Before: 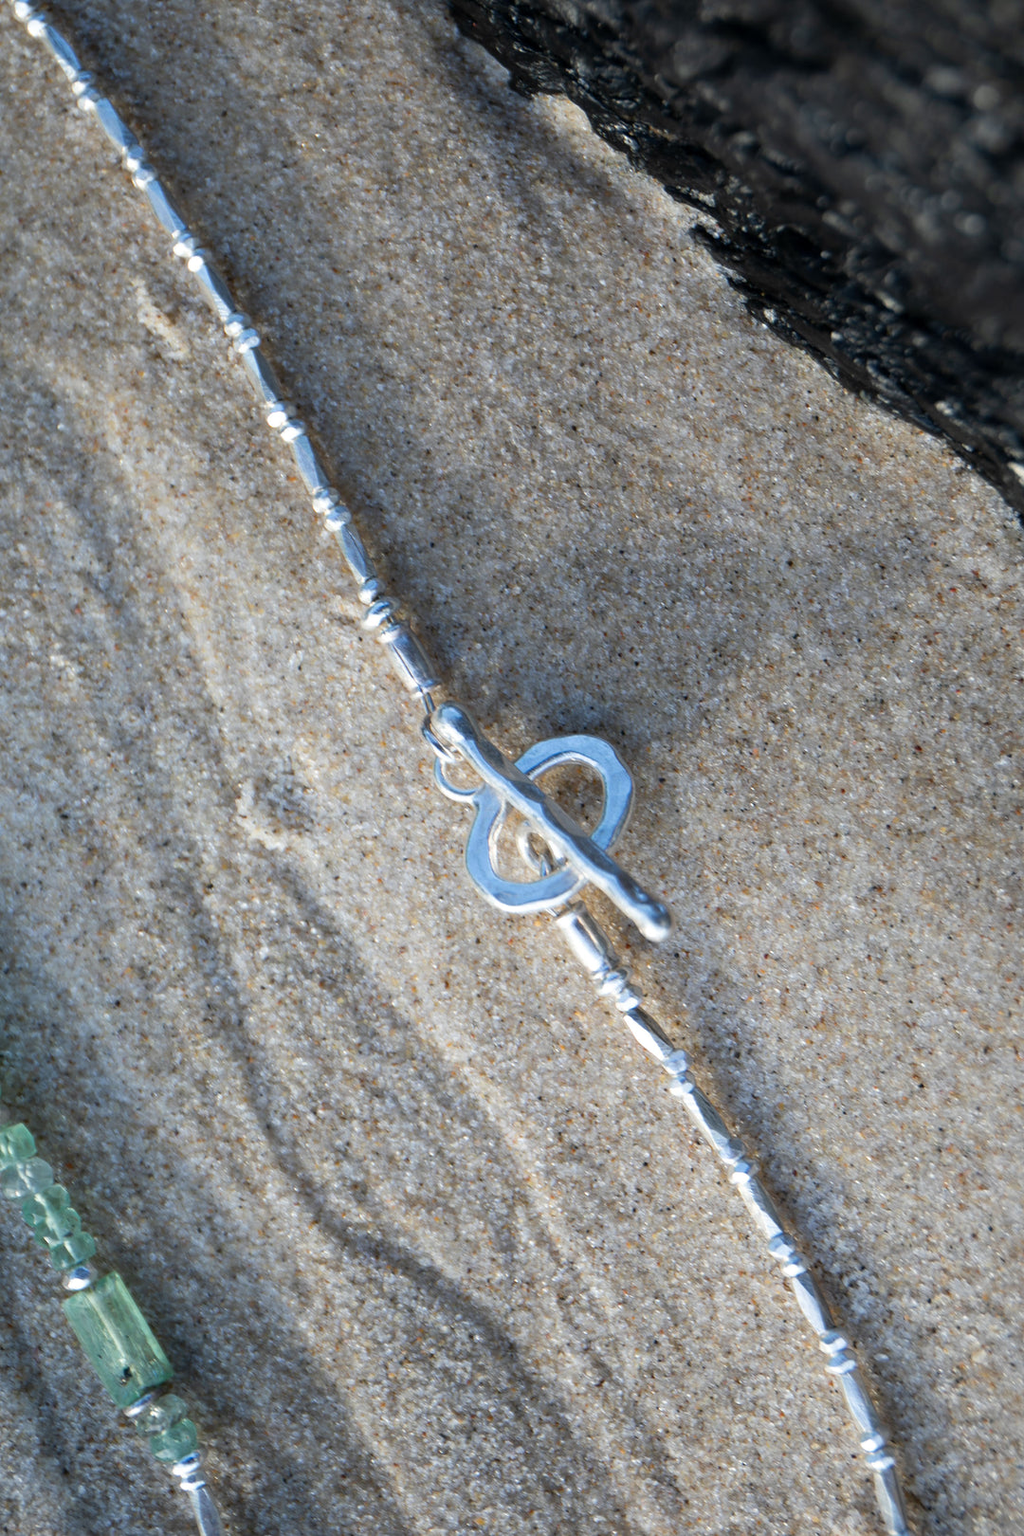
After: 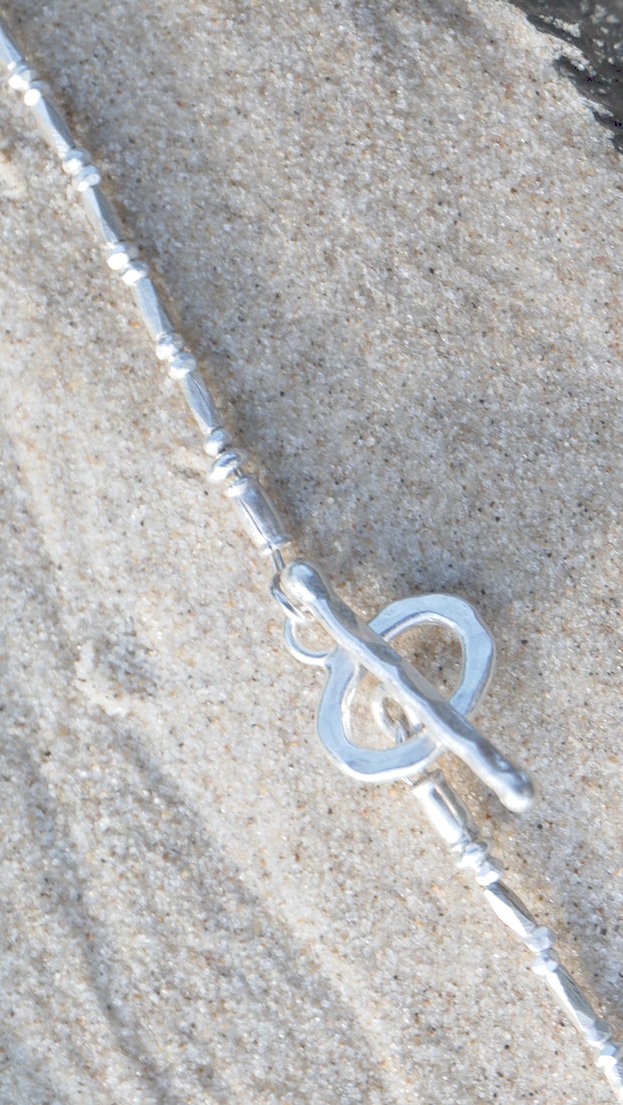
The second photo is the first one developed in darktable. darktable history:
crop: left 16.202%, top 11.208%, right 26.045%, bottom 20.557%
tone curve: curves: ch0 [(0, 0) (0.003, 0.275) (0.011, 0.288) (0.025, 0.309) (0.044, 0.326) (0.069, 0.346) (0.1, 0.37) (0.136, 0.396) (0.177, 0.432) (0.224, 0.473) (0.277, 0.516) (0.335, 0.566) (0.399, 0.611) (0.468, 0.661) (0.543, 0.711) (0.623, 0.761) (0.709, 0.817) (0.801, 0.867) (0.898, 0.911) (1, 1)], preserve colors none
local contrast: on, module defaults
